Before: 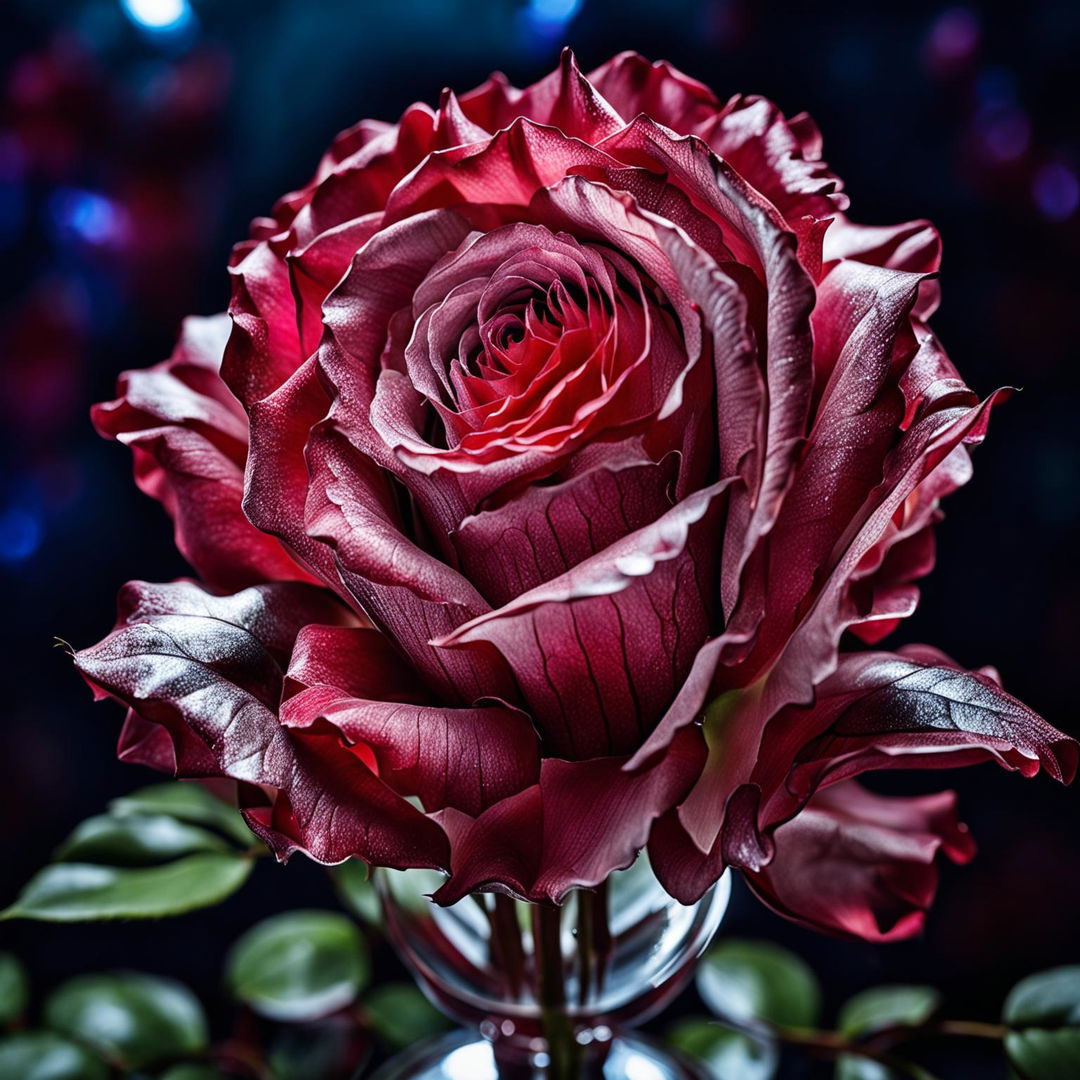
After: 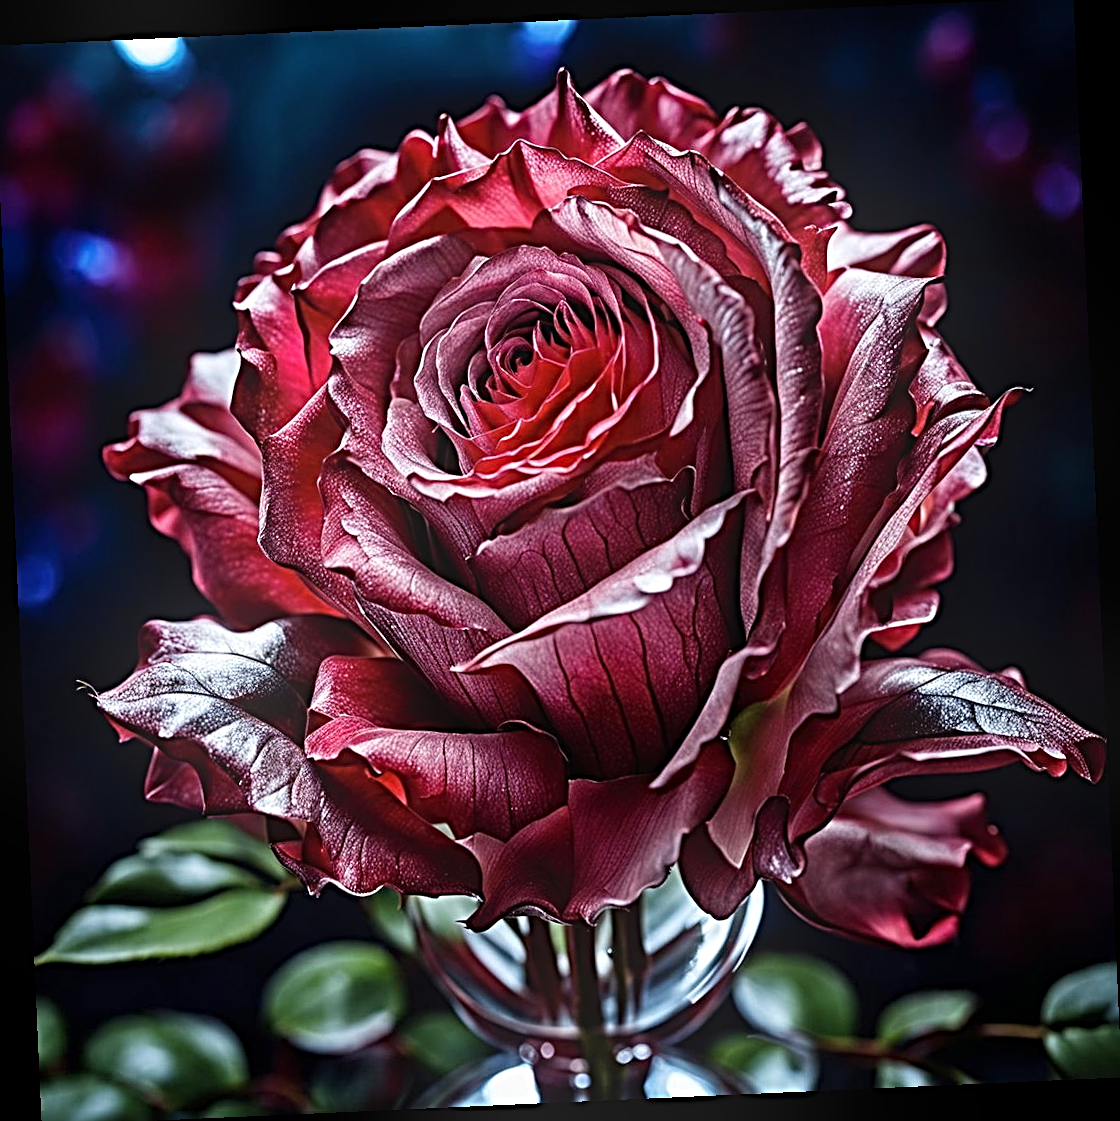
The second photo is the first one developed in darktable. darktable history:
sharpen: radius 3.69, amount 0.928
bloom: size 16%, threshold 98%, strength 20%
rotate and perspective: rotation -2.56°, automatic cropping off
crop and rotate: left 0.614%, top 0.179%, bottom 0.309%
